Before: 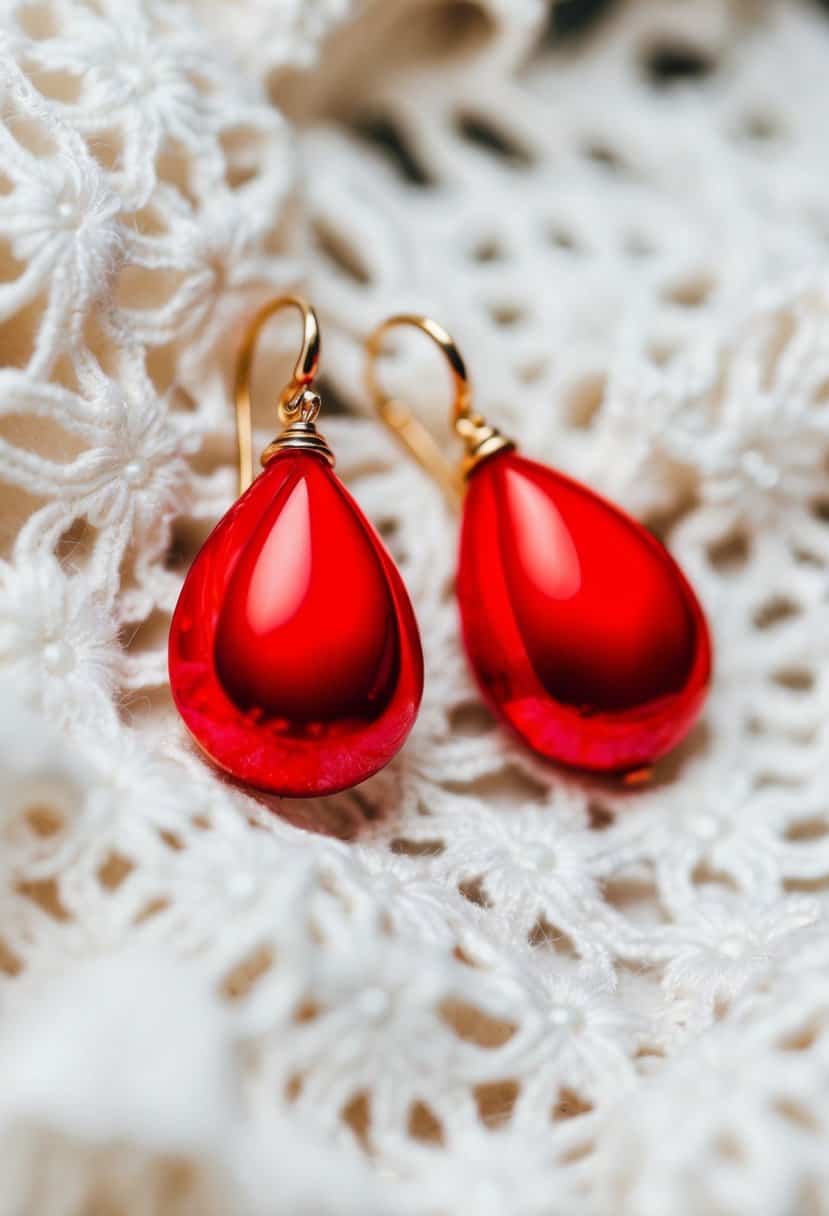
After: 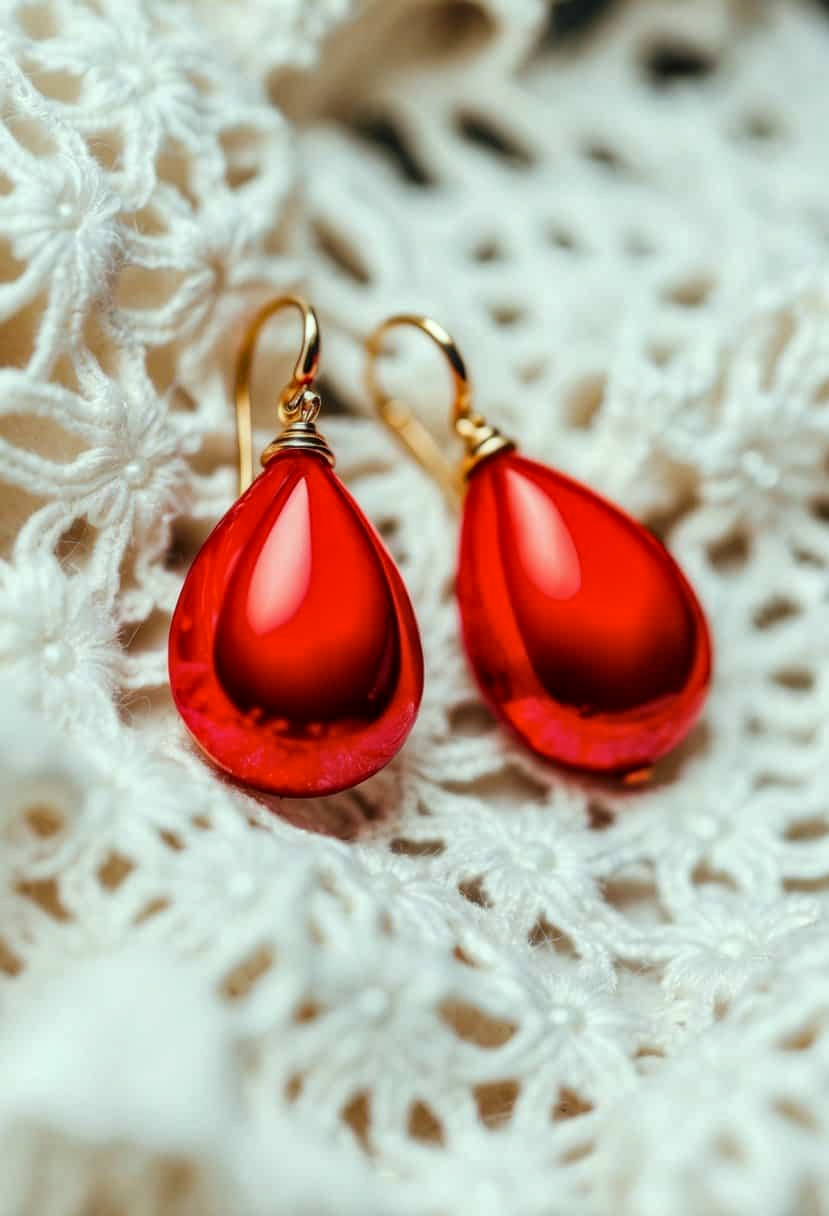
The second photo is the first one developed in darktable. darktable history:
local contrast: on, module defaults
color correction: highlights a* -7.72, highlights b* 3.5
